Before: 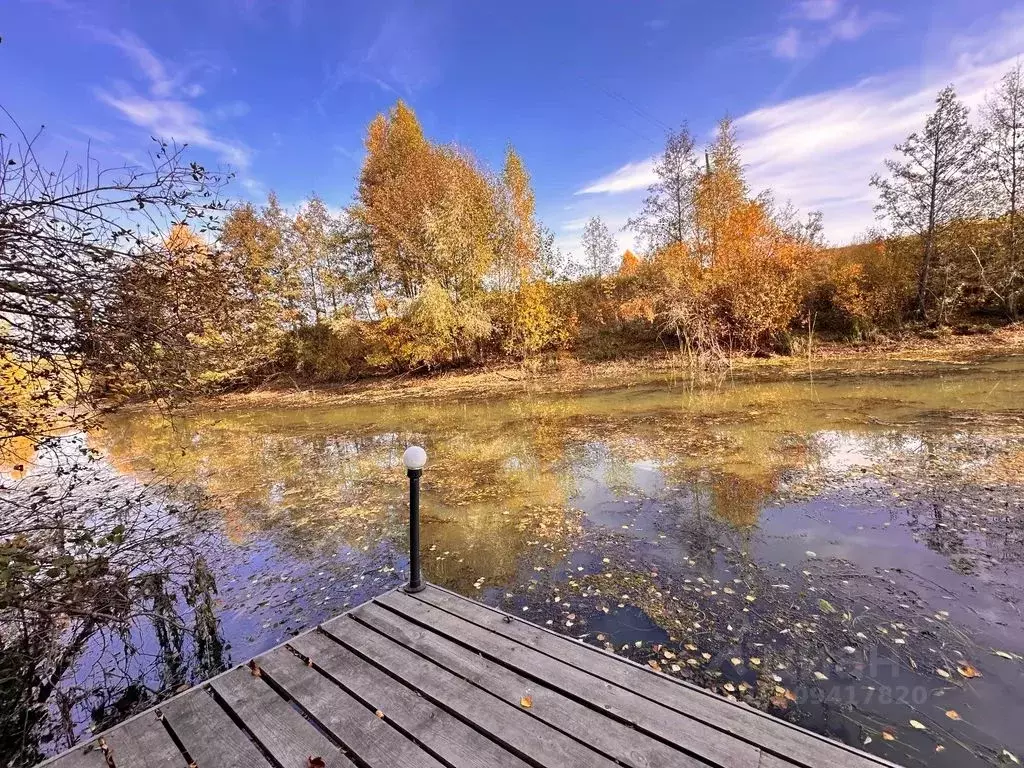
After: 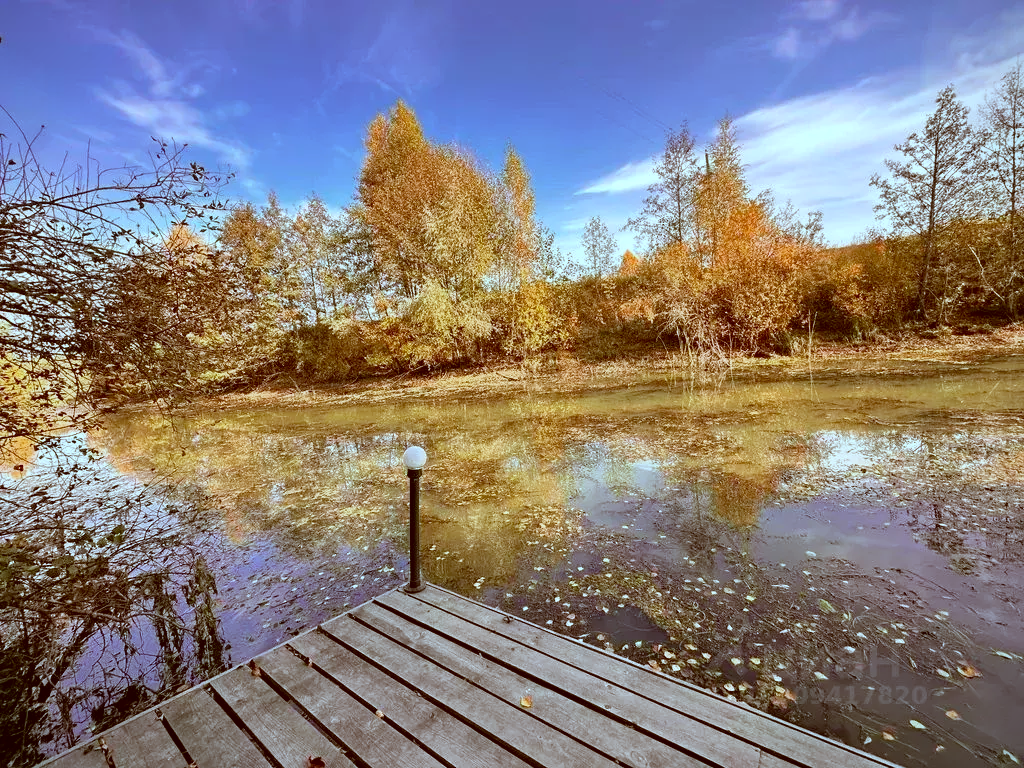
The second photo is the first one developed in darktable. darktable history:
color correction: highlights a* -14.62, highlights b* -16.22, shadows a* 10.12, shadows b* 29.4
vignetting: fall-off start 97.23%, saturation -0.024, center (-0.033, -0.042), width/height ratio 1.179, unbound false
